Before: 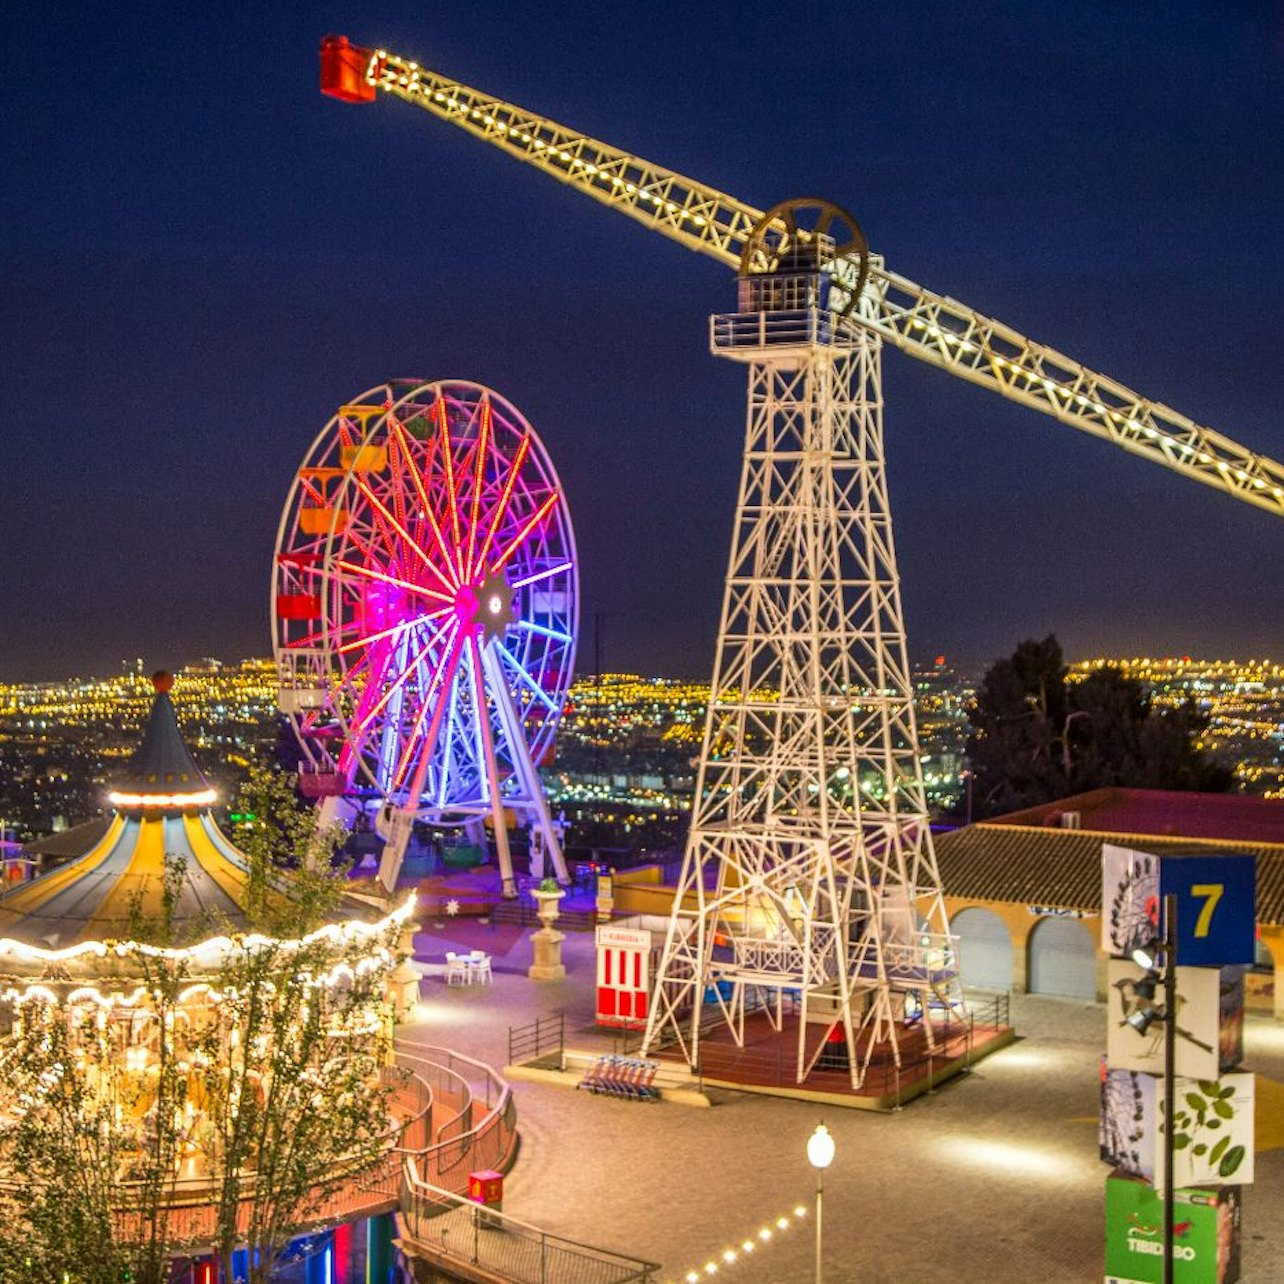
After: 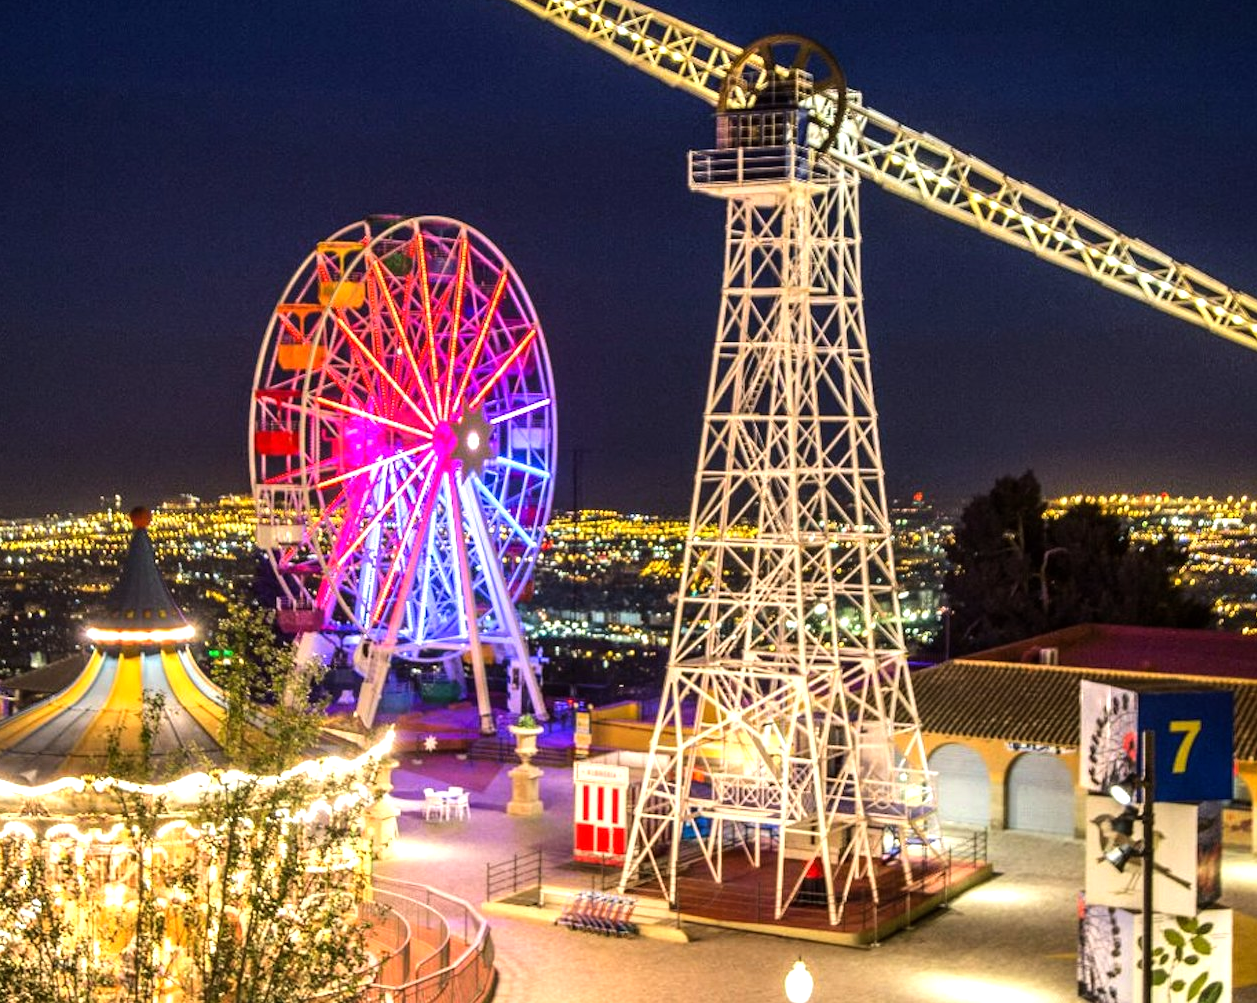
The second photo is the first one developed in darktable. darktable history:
crop and rotate: left 1.844%, top 12.883%, right 0.252%, bottom 8.94%
tone equalizer: -8 EV -0.749 EV, -7 EV -0.722 EV, -6 EV -0.59 EV, -5 EV -0.417 EV, -3 EV 0.381 EV, -2 EV 0.6 EV, -1 EV 0.688 EV, +0 EV 0.731 EV, smoothing diameter 2.01%, edges refinement/feathering 21.37, mask exposure compensation -1.57 EV, filter diffusion 5
